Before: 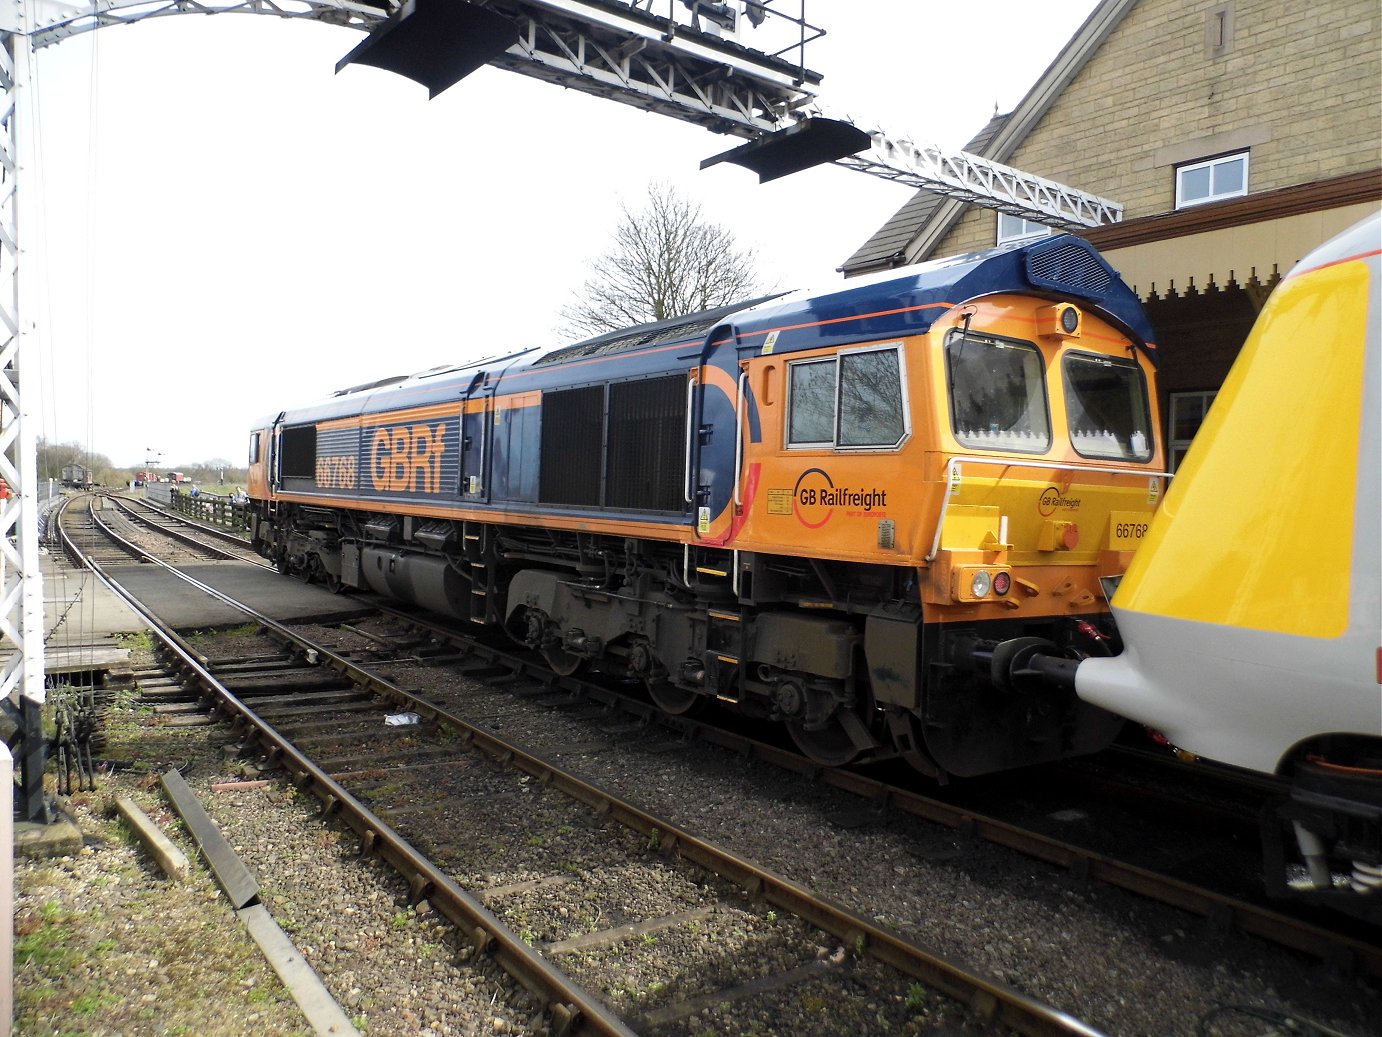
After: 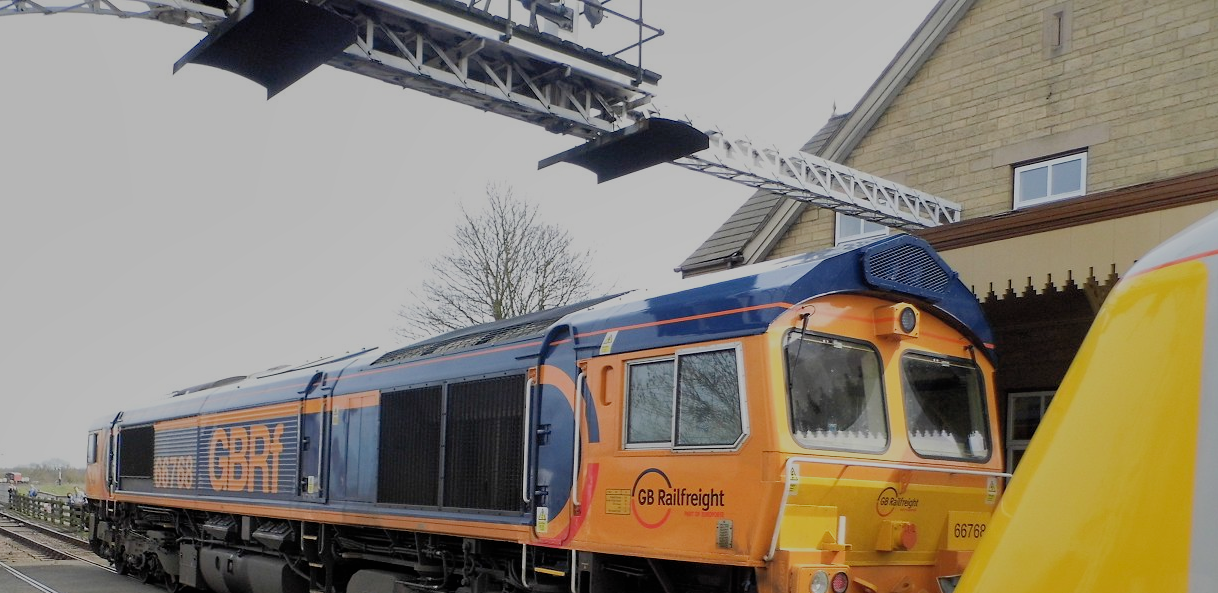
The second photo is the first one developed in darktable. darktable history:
shadows and highlights: on, module defaults
crop and rotate: left 11.812%, bottom 42.776%
filmic rgb: black relative exposure -16 EV, white relative exposure 6.92 EV, hardness 4.7
tone curve: curves: ch0 [(0, 0) (0.915, 0.89) (1, 1)]
